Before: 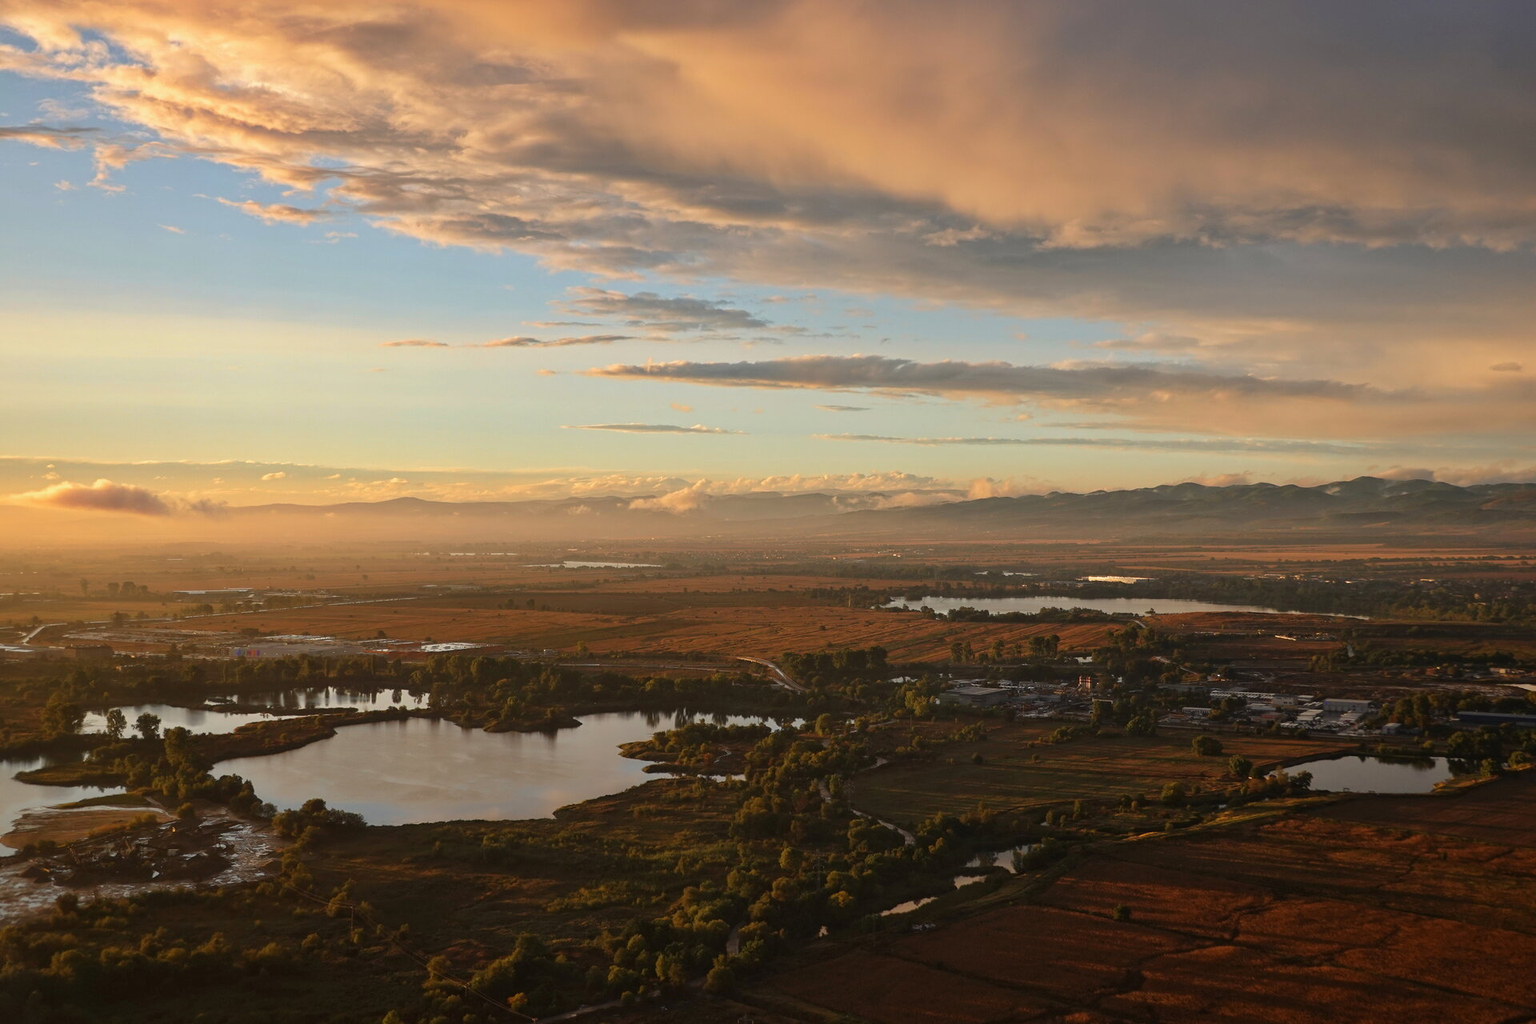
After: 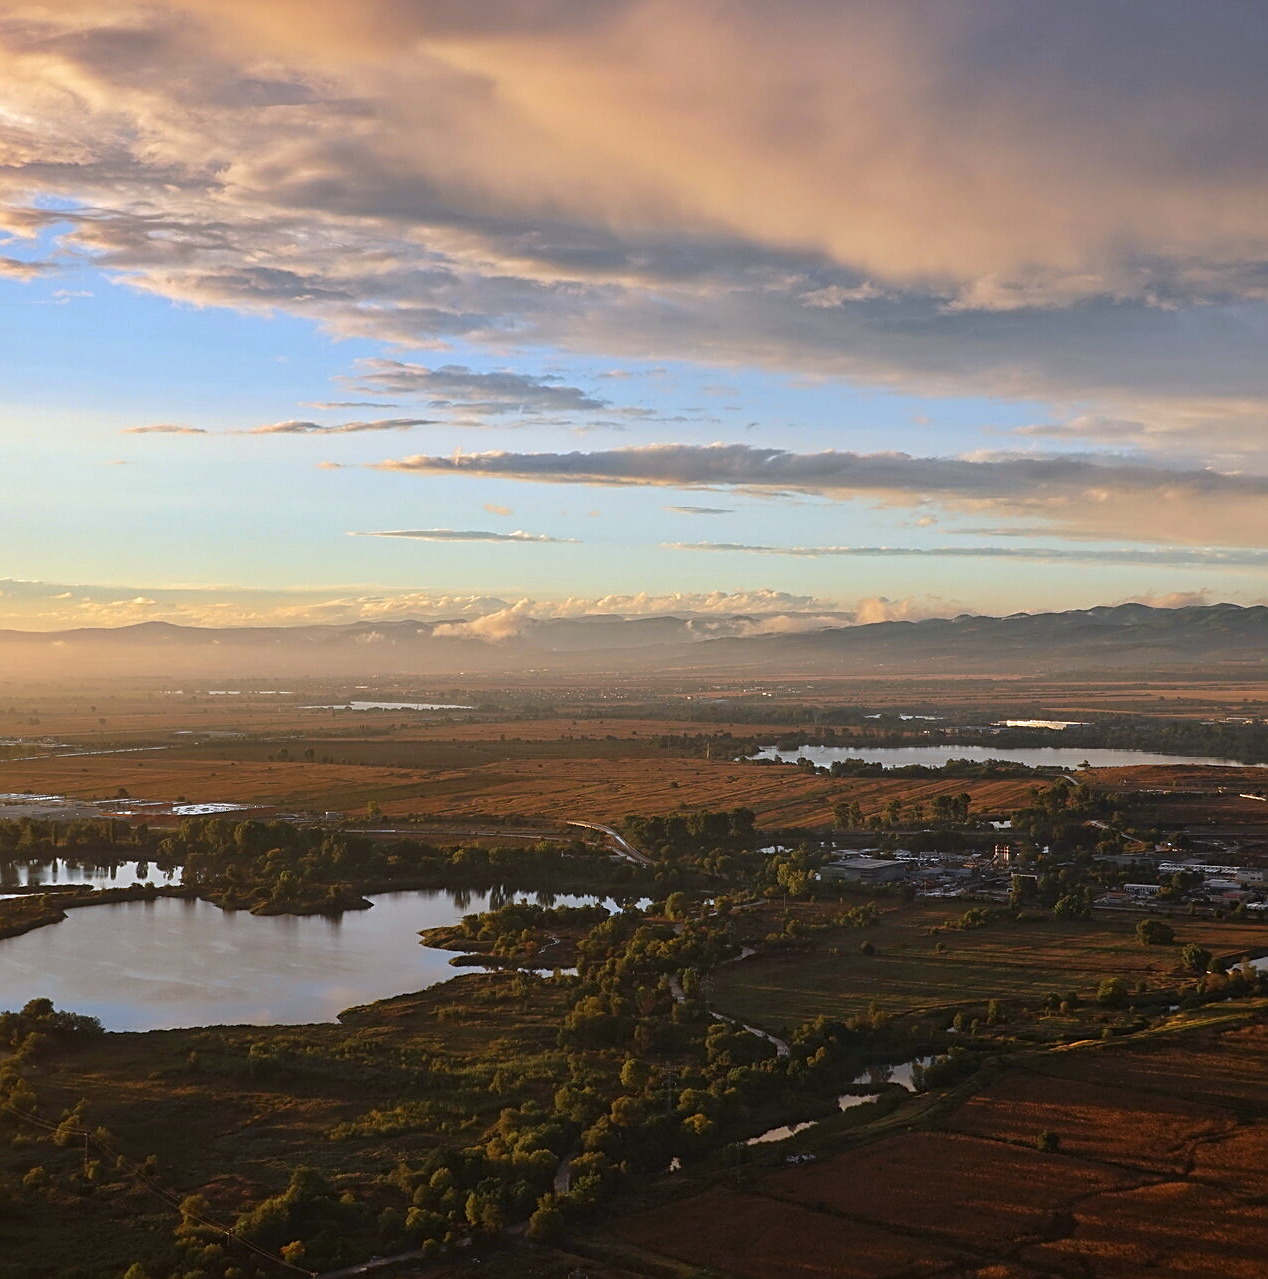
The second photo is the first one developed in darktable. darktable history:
white balance: red 0.948, green 1.02, blue 1.176
crop and rotate: left 18.442%, right 15.508%
exposure: exposure 0.2 EV, compensate highlight preservation false
sharpen: on, module defaults
